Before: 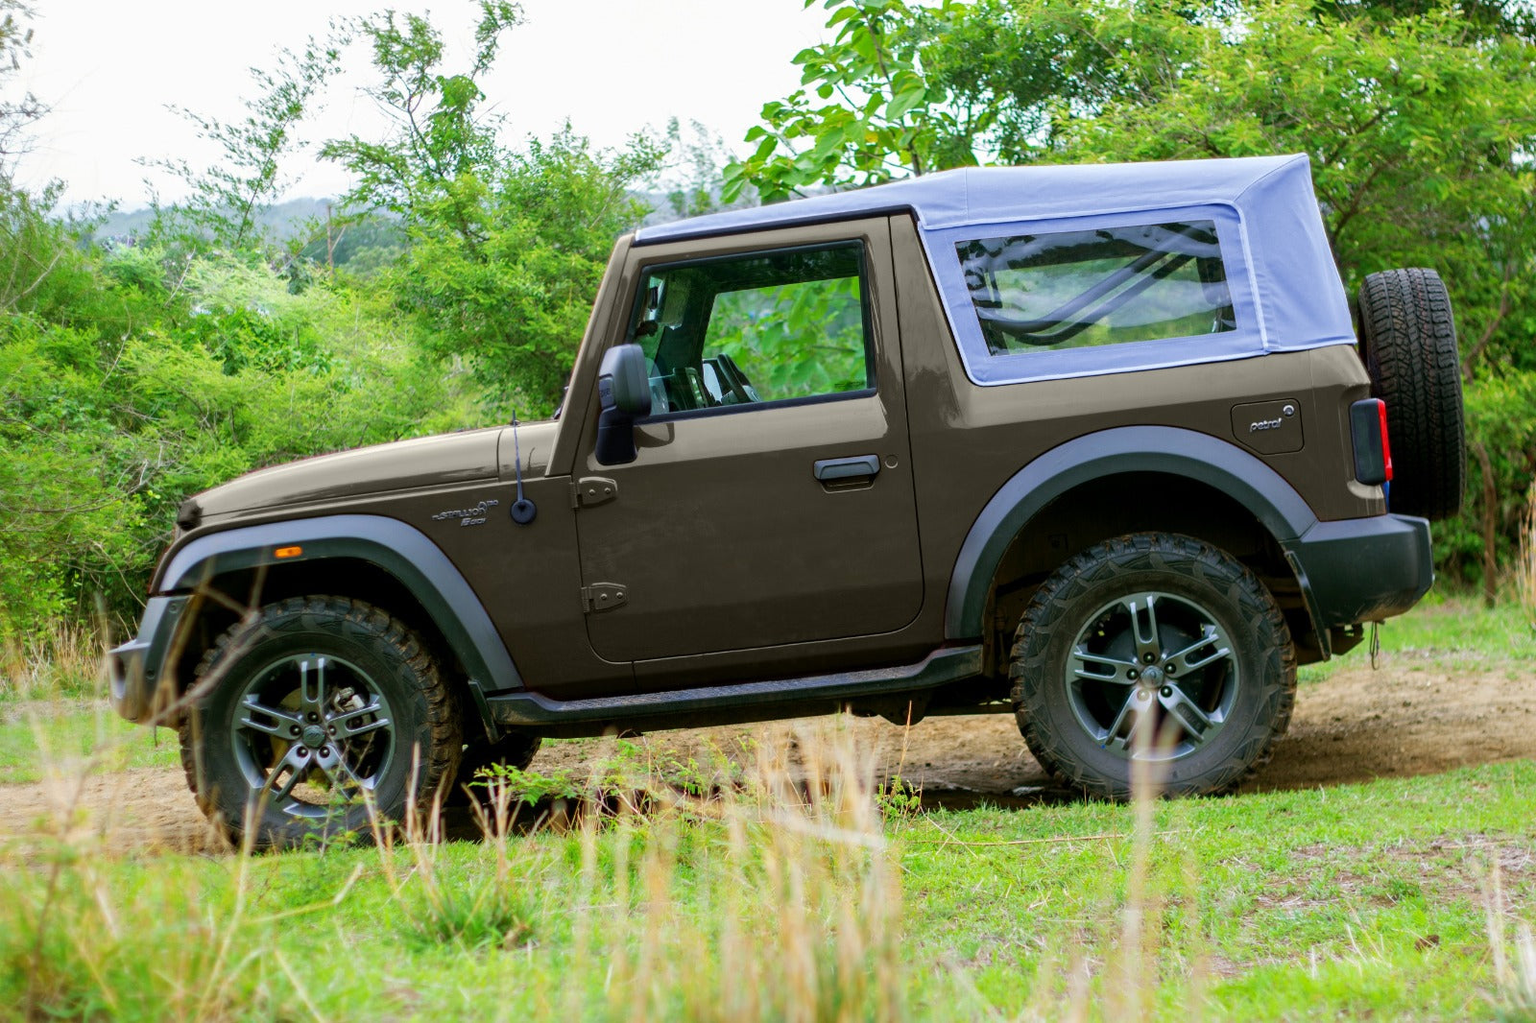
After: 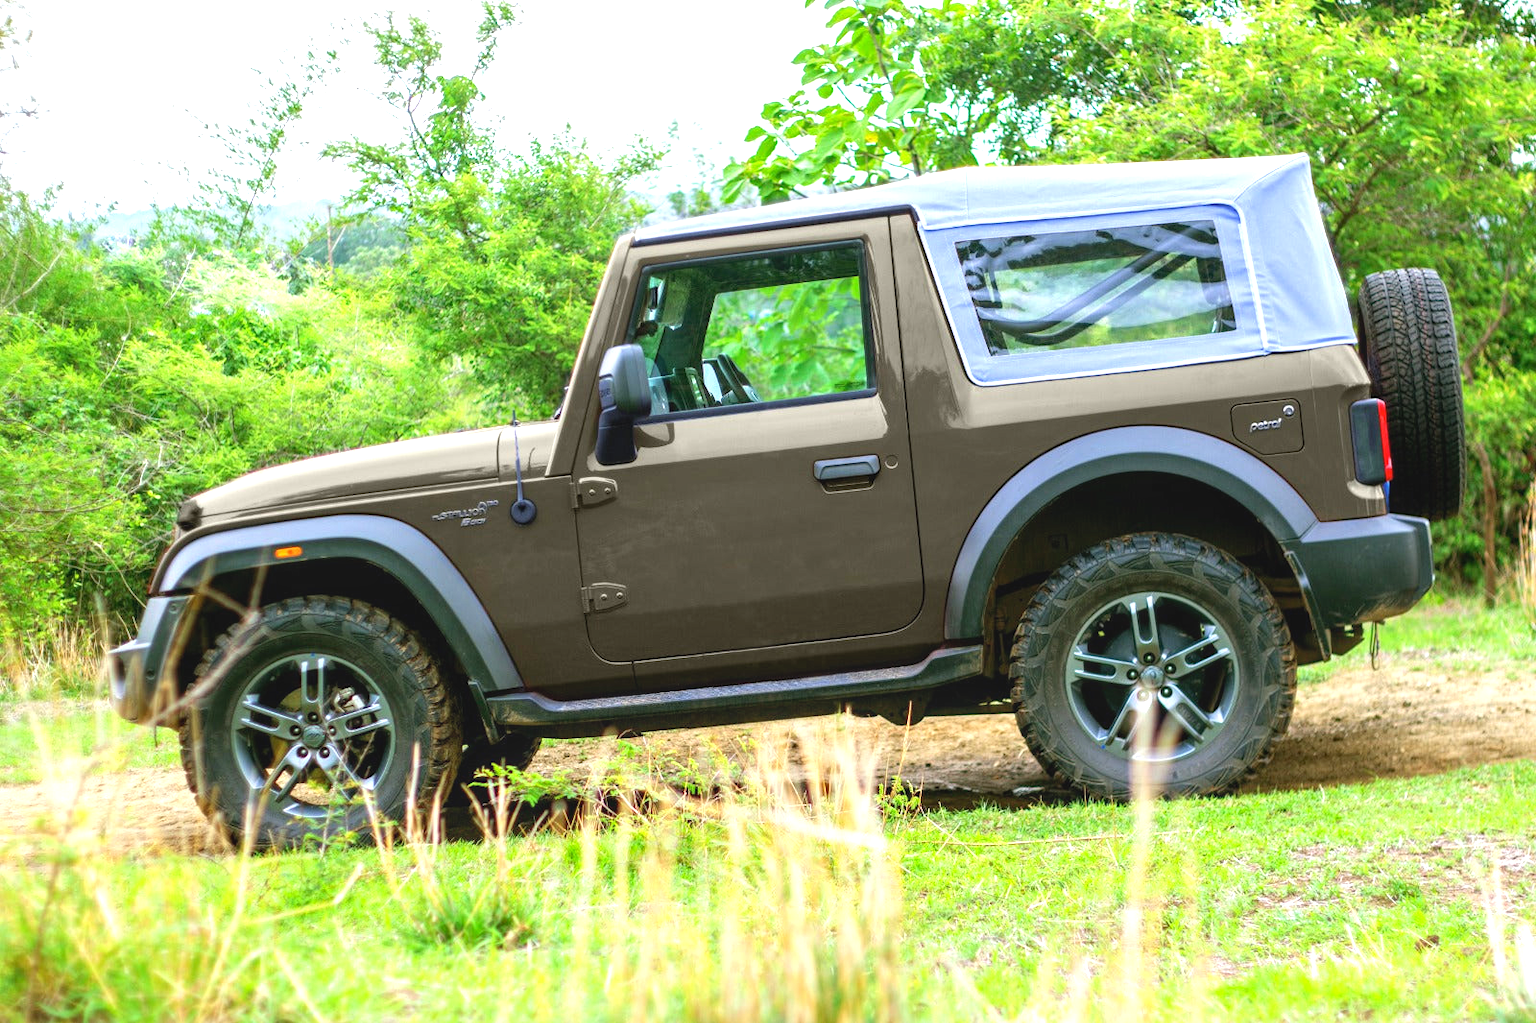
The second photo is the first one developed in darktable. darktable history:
exposure: black level correction 0, exposure 0.949 EV, compensate highlight preservation false
local contrast: detail 109%
